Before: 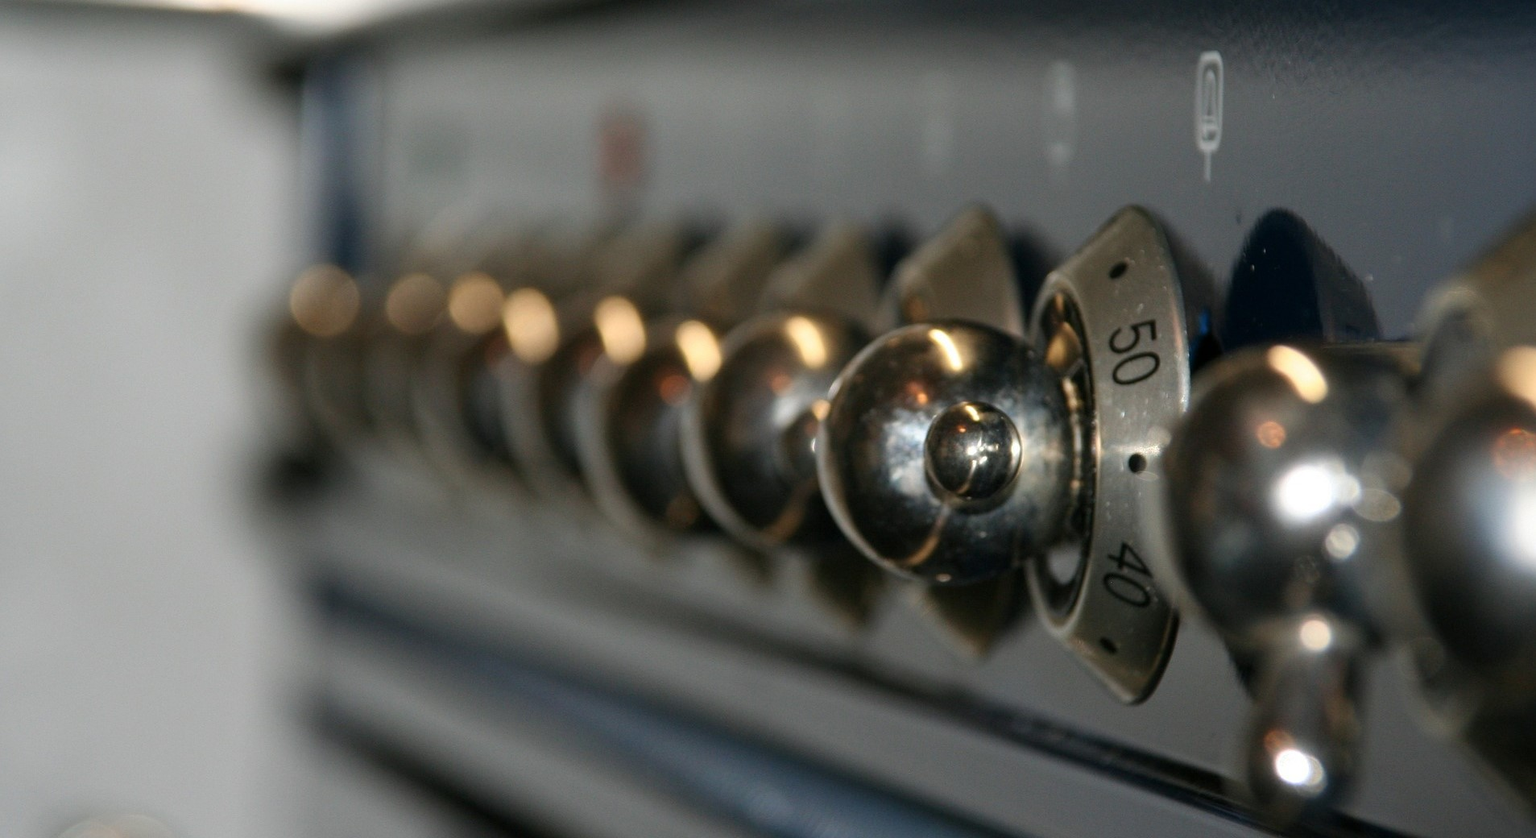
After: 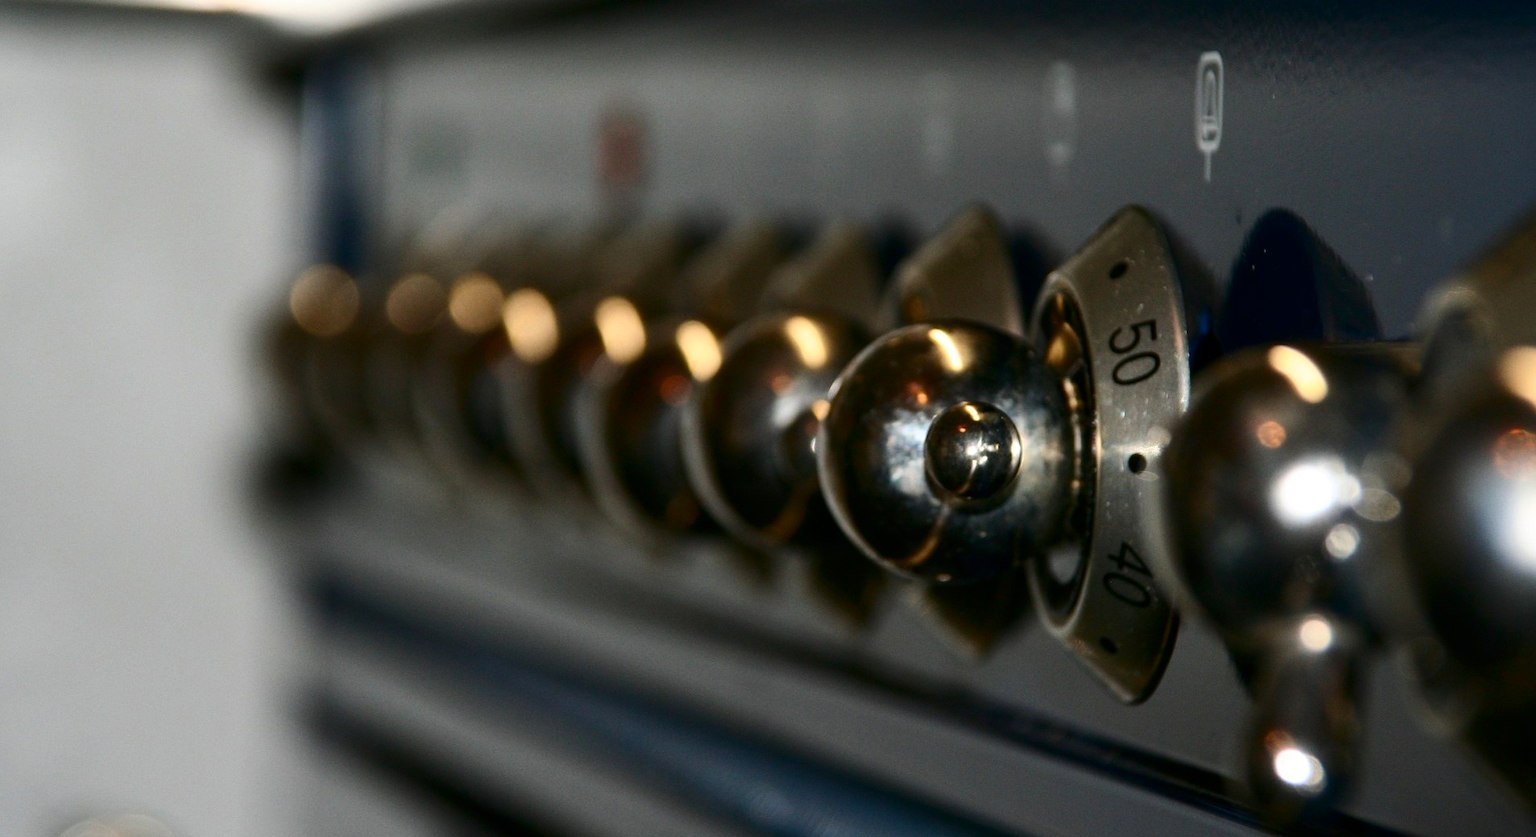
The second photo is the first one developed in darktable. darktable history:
contrast brightness saturation: contrast 0.212, brightness -0.109, saturation 0.21
tone equalizer: edges refinement/feathering 500, mask exposure compensation -1.57 EV, preserve details no
